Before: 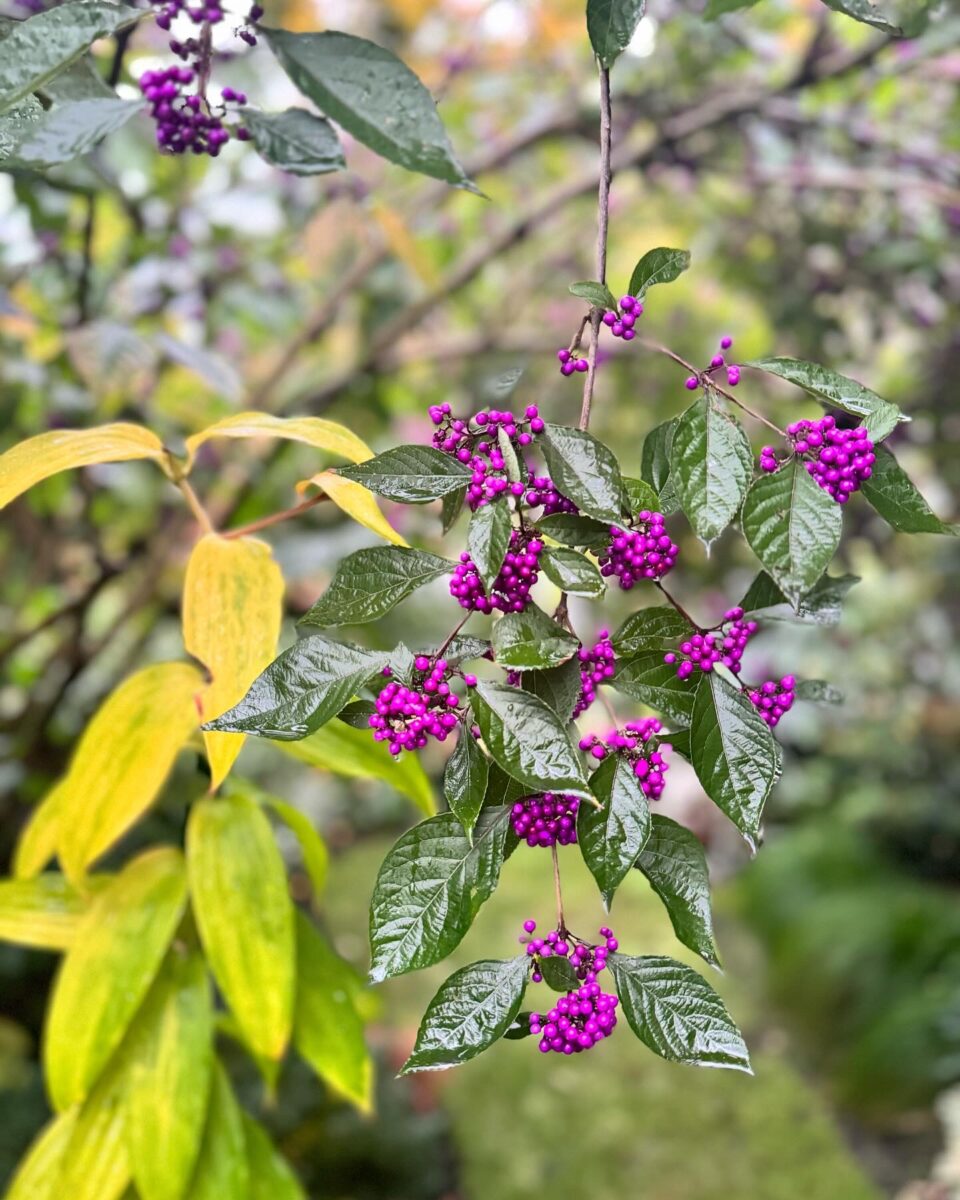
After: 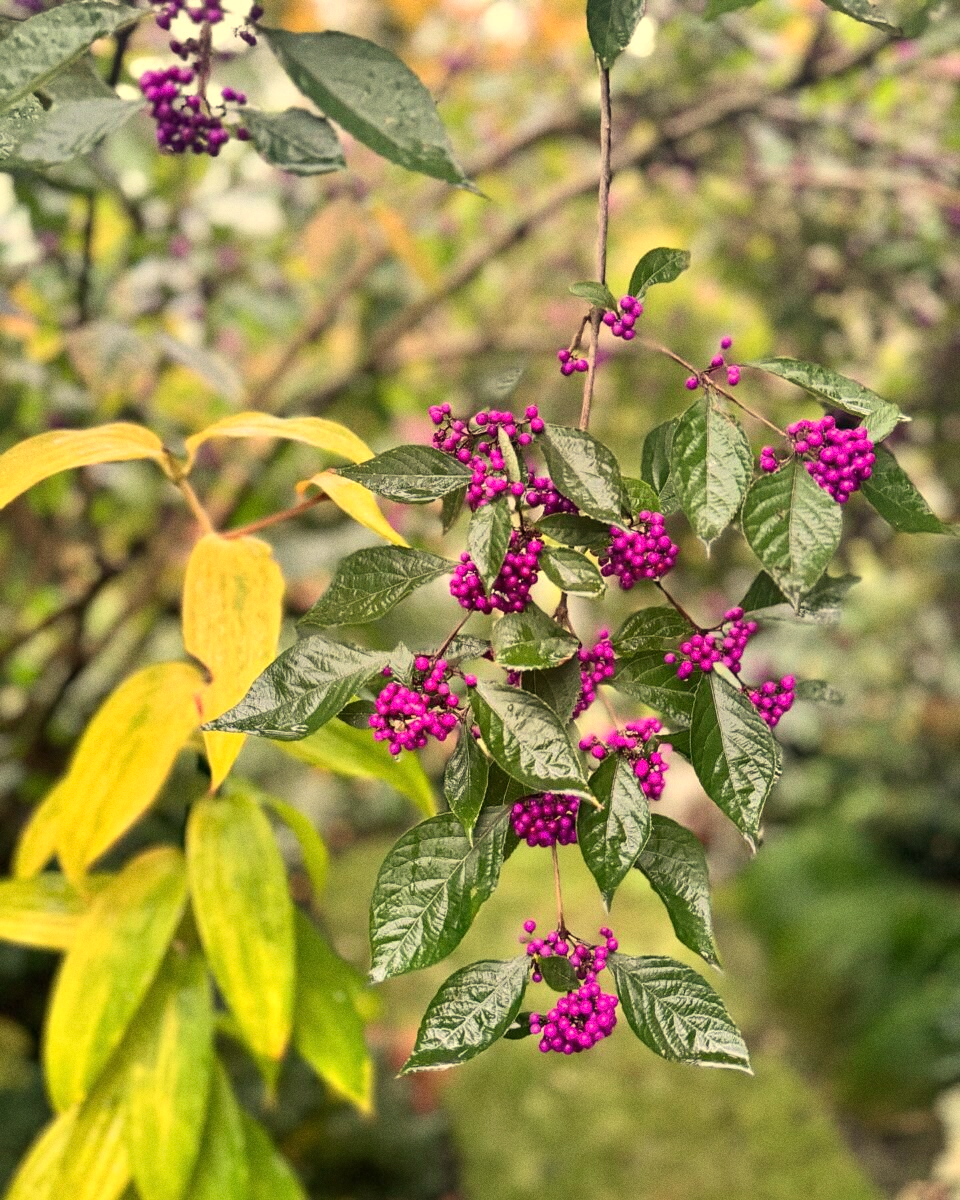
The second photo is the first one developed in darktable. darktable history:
tone equalizer: on, module defaults
grain: coarseness 0.09 ISO
white balance: red 1.08, blue 0.791
